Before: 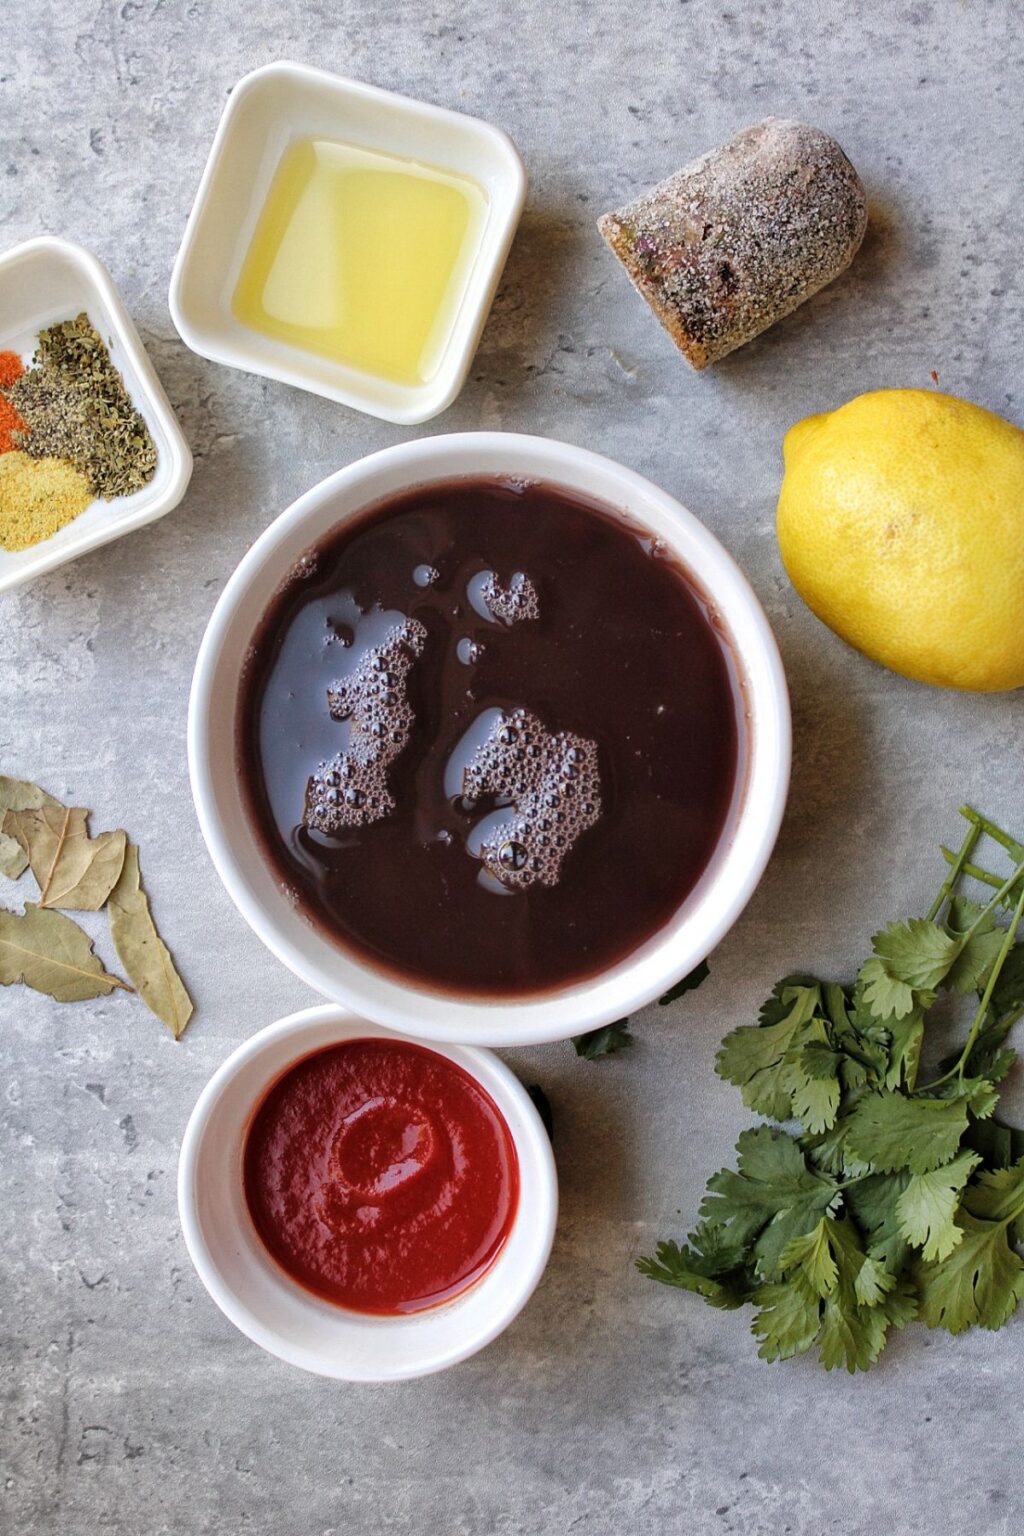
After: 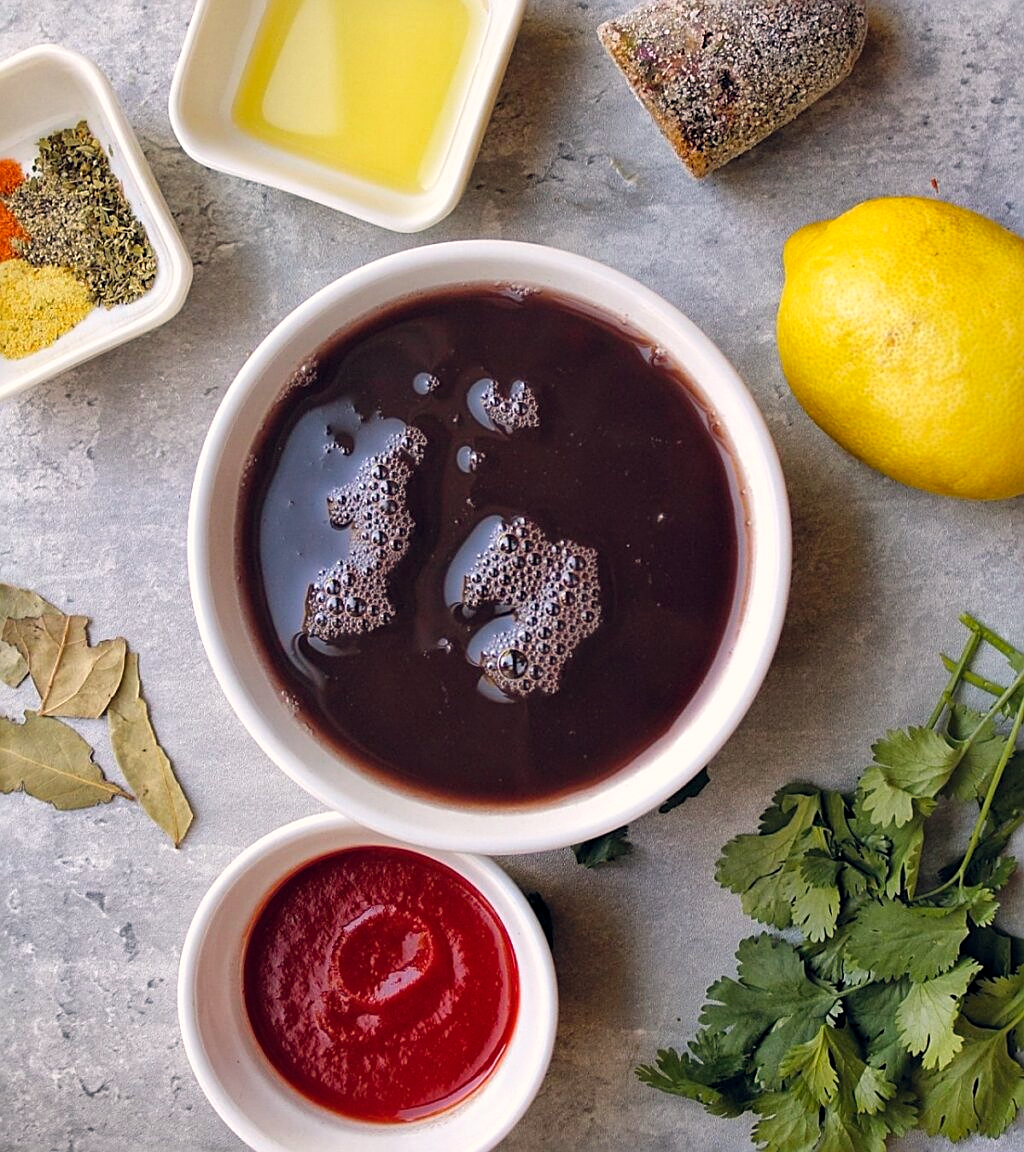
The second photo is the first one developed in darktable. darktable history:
tone curve: curves: ch0 [(0, 0) (0.003, 0.003) (0.011, 0.011) (0.025, 0.025) (0.044, 0.045) (0.069, 0.07) (0.1, 0.1) (0.136, 0.137) (0.177, 0.179) (0.224, 0.226) (0.277, 0.279) (0.335, 0.338) (0.399, 0.402) (0.468, 0.472) (0.543, 0.547) (0.623, 0.628) (0.709, 0.715) (0.801, 0.807) (0.898, 0.902) (1, 1)], preserve colors none
color balance rgb: shadows lift › hue 87.51°, highlights gain › chroma 1.62%, highlights gain › hue 55.1°, global offset › chroma 0.06%, global offset › hue 253.66°, linear chroma grading › global chroma 0.5%, perceptual saturation grading › global saturation 16.38%
crop and rotate: top 12.5%, bottom 12.5%
sharpen: on, module defaults
